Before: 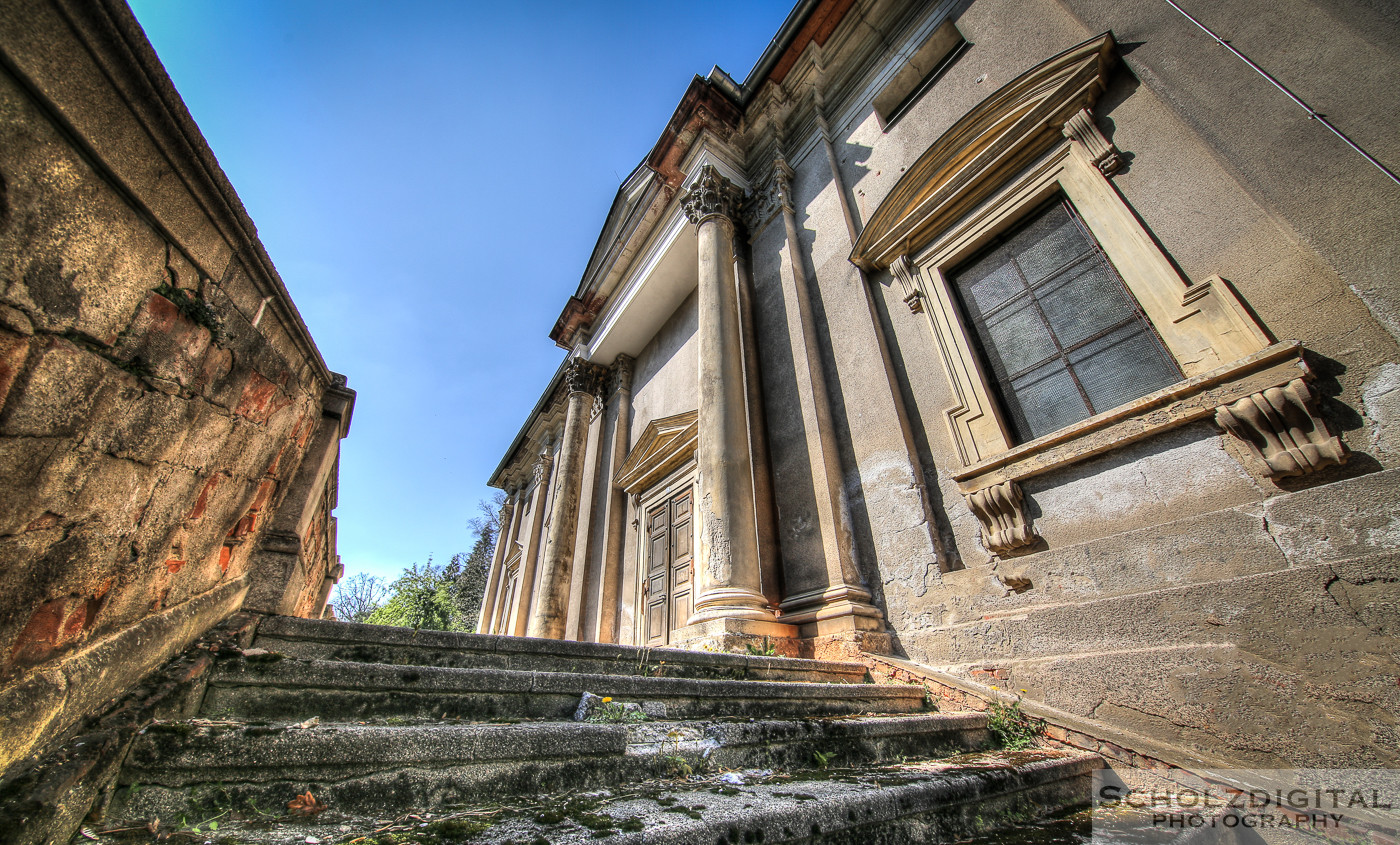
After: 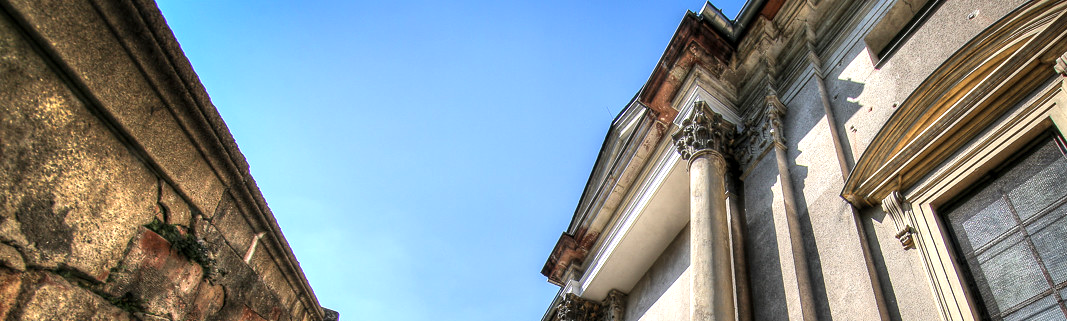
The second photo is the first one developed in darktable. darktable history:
crop: left 0.579%, top 7.627%, right 23.167%, bottom 54.275%
exposure: black level correction 0.001, exposure 0.5 EV, compensate exposure bias true, compensate highlight preservation false
